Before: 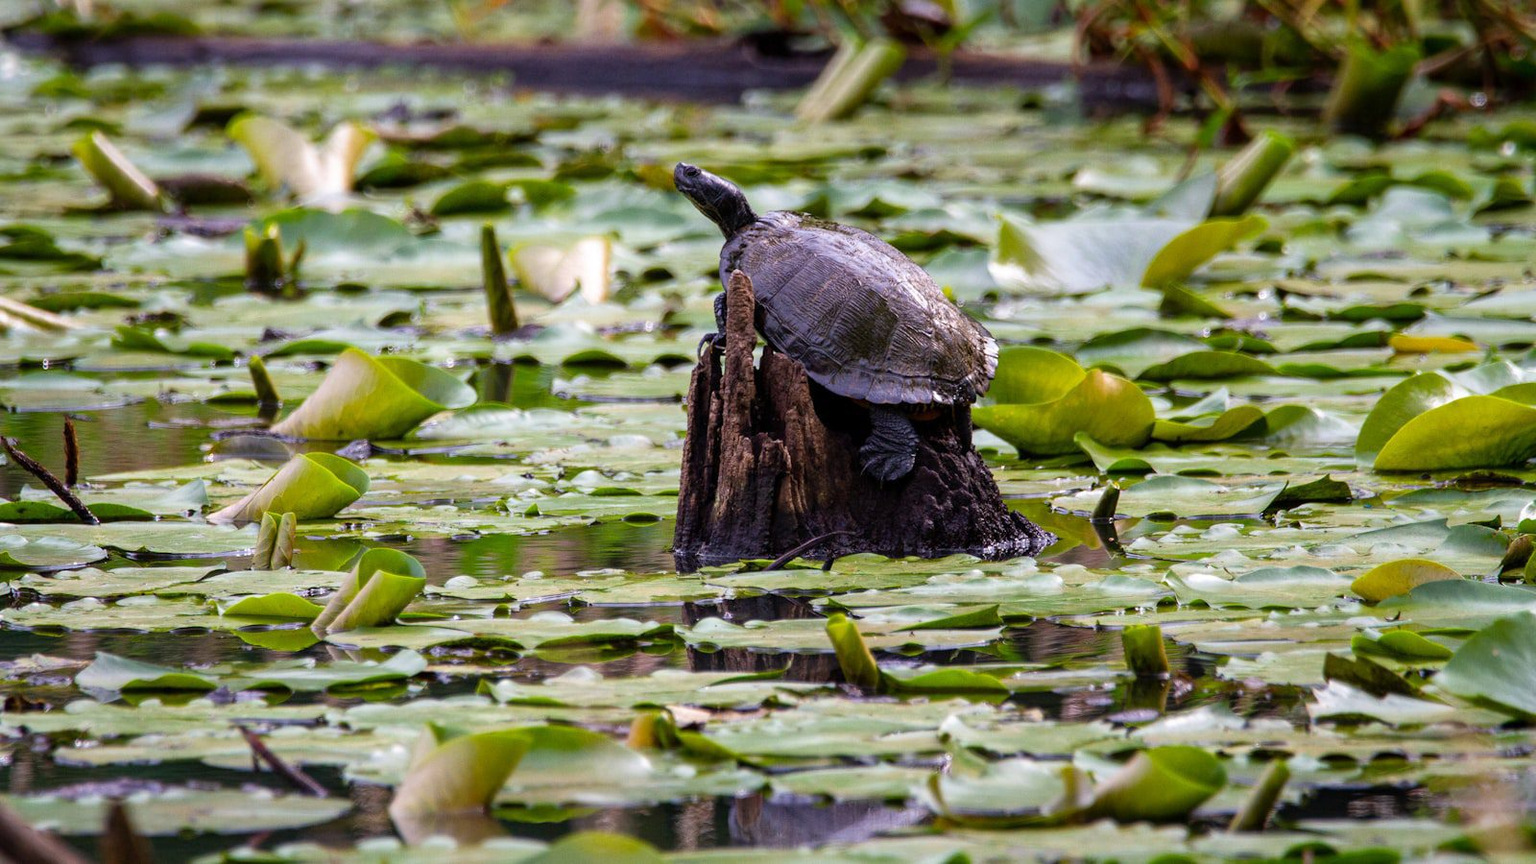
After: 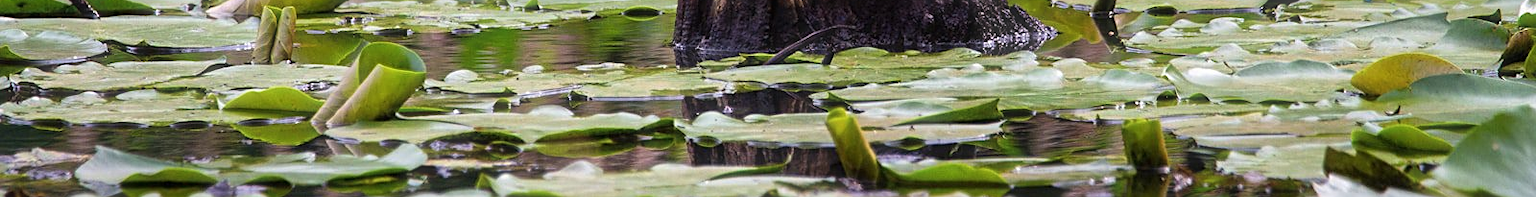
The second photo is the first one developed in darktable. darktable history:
haze removal: strength -0.105, compatibility mode true, adaptive false
crop and rotate: top 58.612%, bottom 18.416%
sharpen: on, module defaults
